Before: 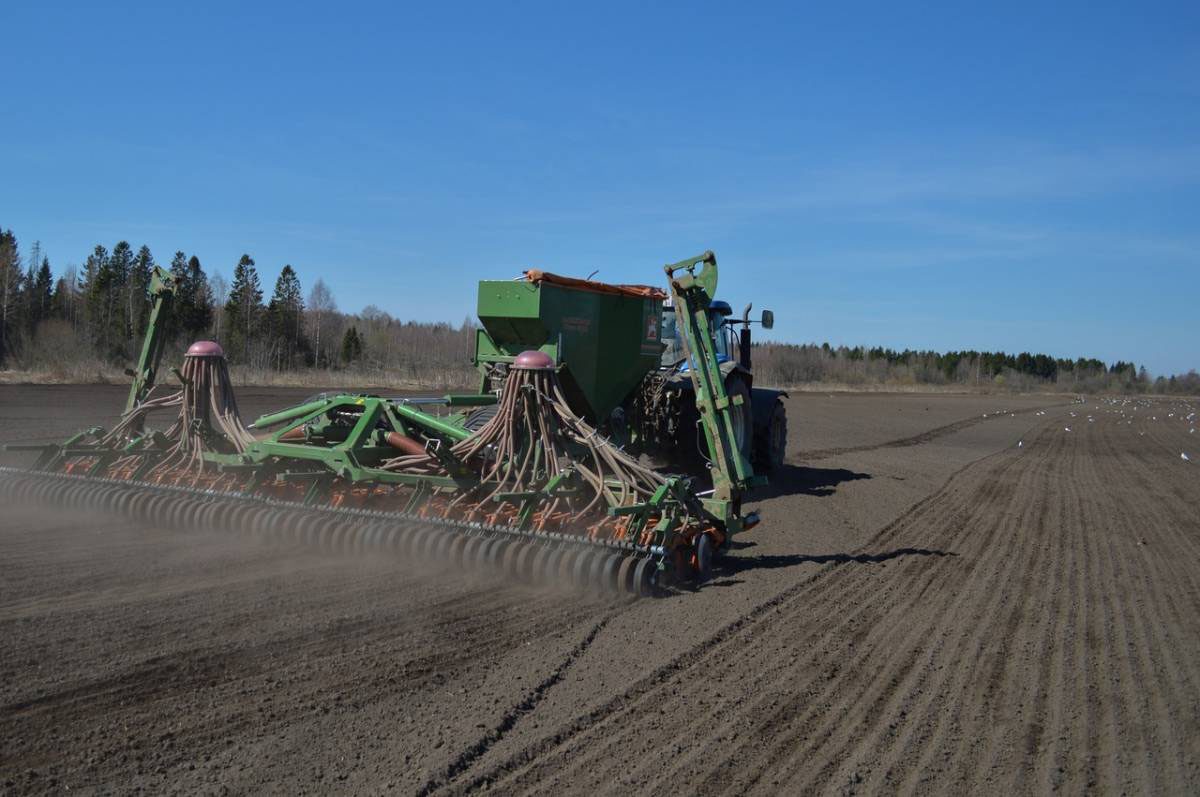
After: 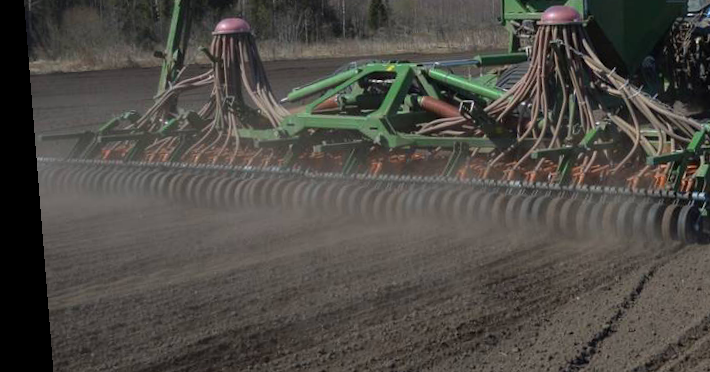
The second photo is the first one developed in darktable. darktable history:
crop: top 44.483%, right 43.593%, bottom 12.892%
rotate and perspective: rotation -4.2°, shear 0.006, automatic cropping off
